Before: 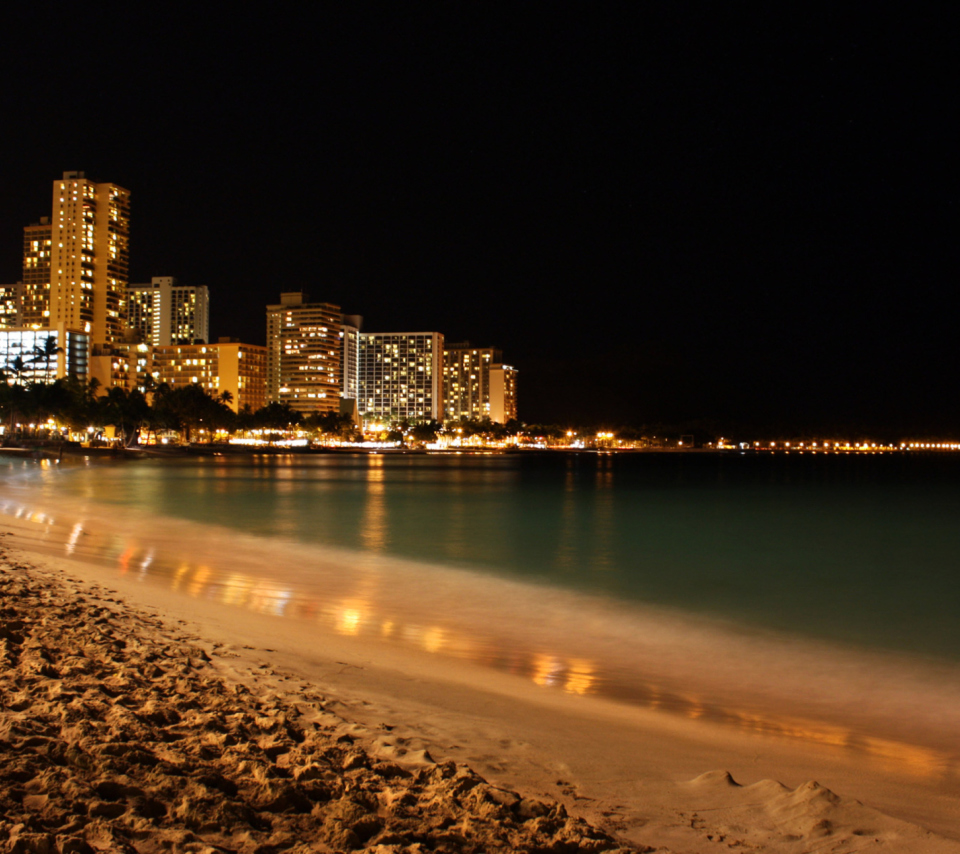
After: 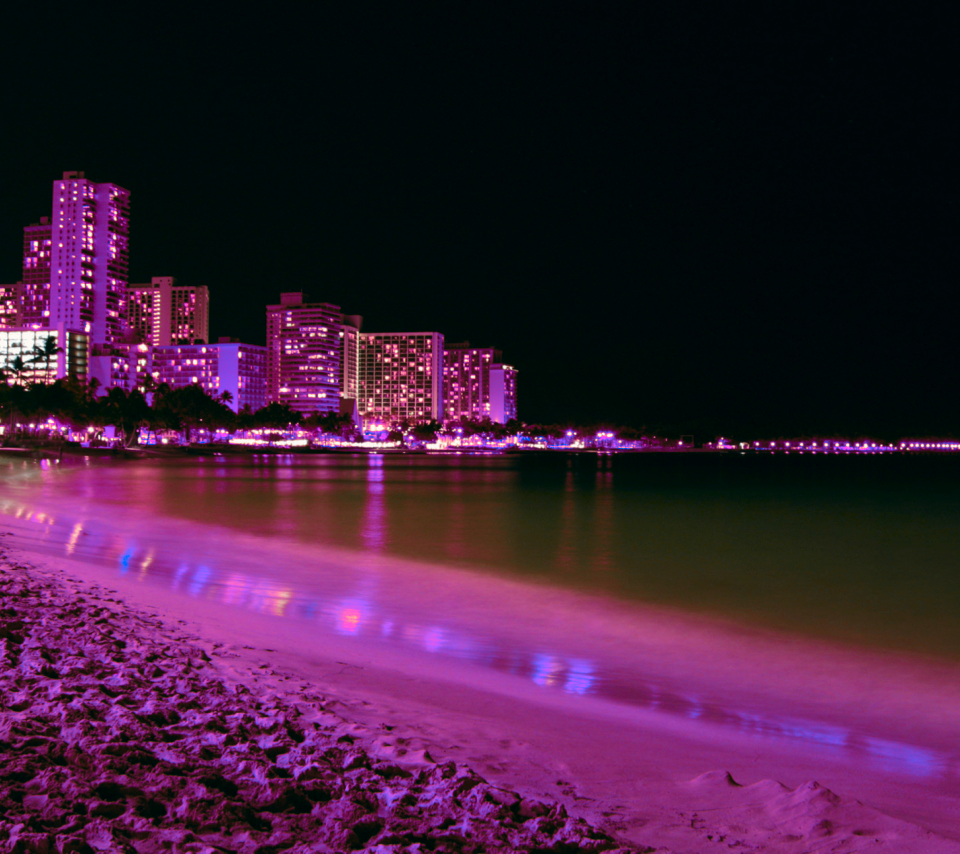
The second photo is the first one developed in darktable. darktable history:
color zones: curves: ch0 [(0.826, 0.353)]; ch1 [(0.242, 0.647) (0.889, 0.342)]; ch2 [(0.246, 0.089) (0.969, 0.068)]
color balance: lift [1, 0.998, 1.001, 1.002], gamma [1, 1.02, 1, 0.98], gain [1, 1.02, 1.003, 0.98]
